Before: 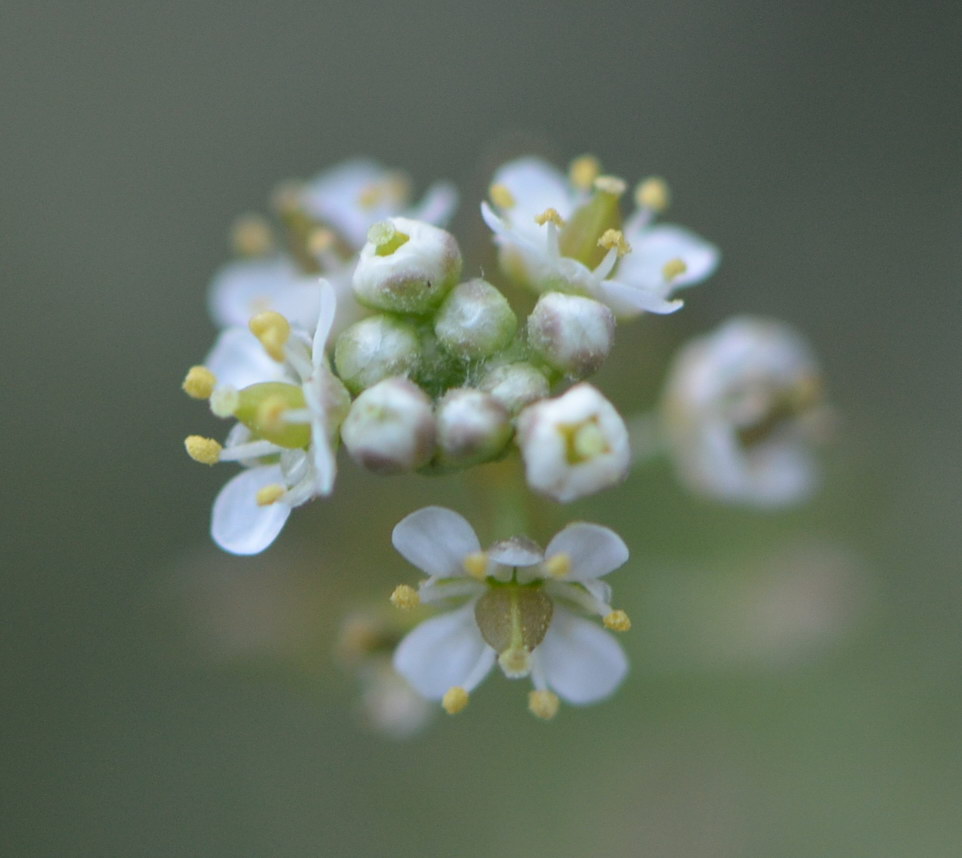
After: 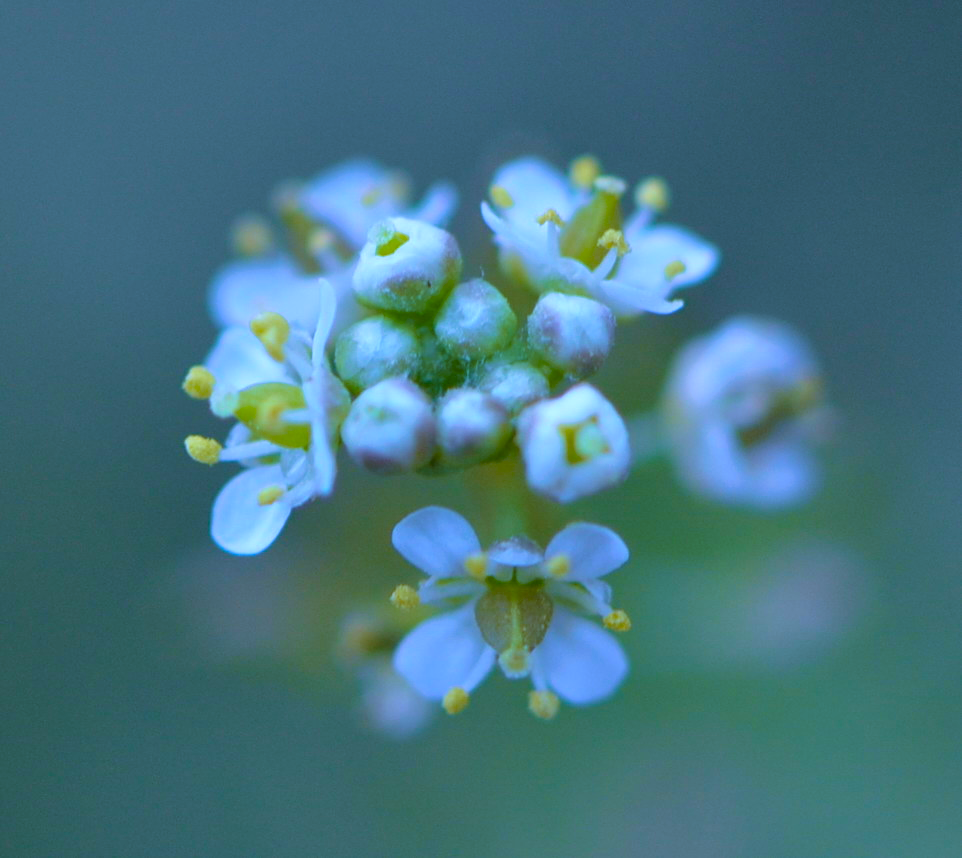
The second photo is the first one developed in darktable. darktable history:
velvia: strength 29%
shadows and highlights: radius 100.41, shadows 50.55, highlights -64.36, highlights color adjustment 49.82%, soften with gaussian
white balance: red 0.871, blue 1.249
color balance rgb: linear chroma grading › global chroma 15%, perceptual saturation grading › global saturation 30%
